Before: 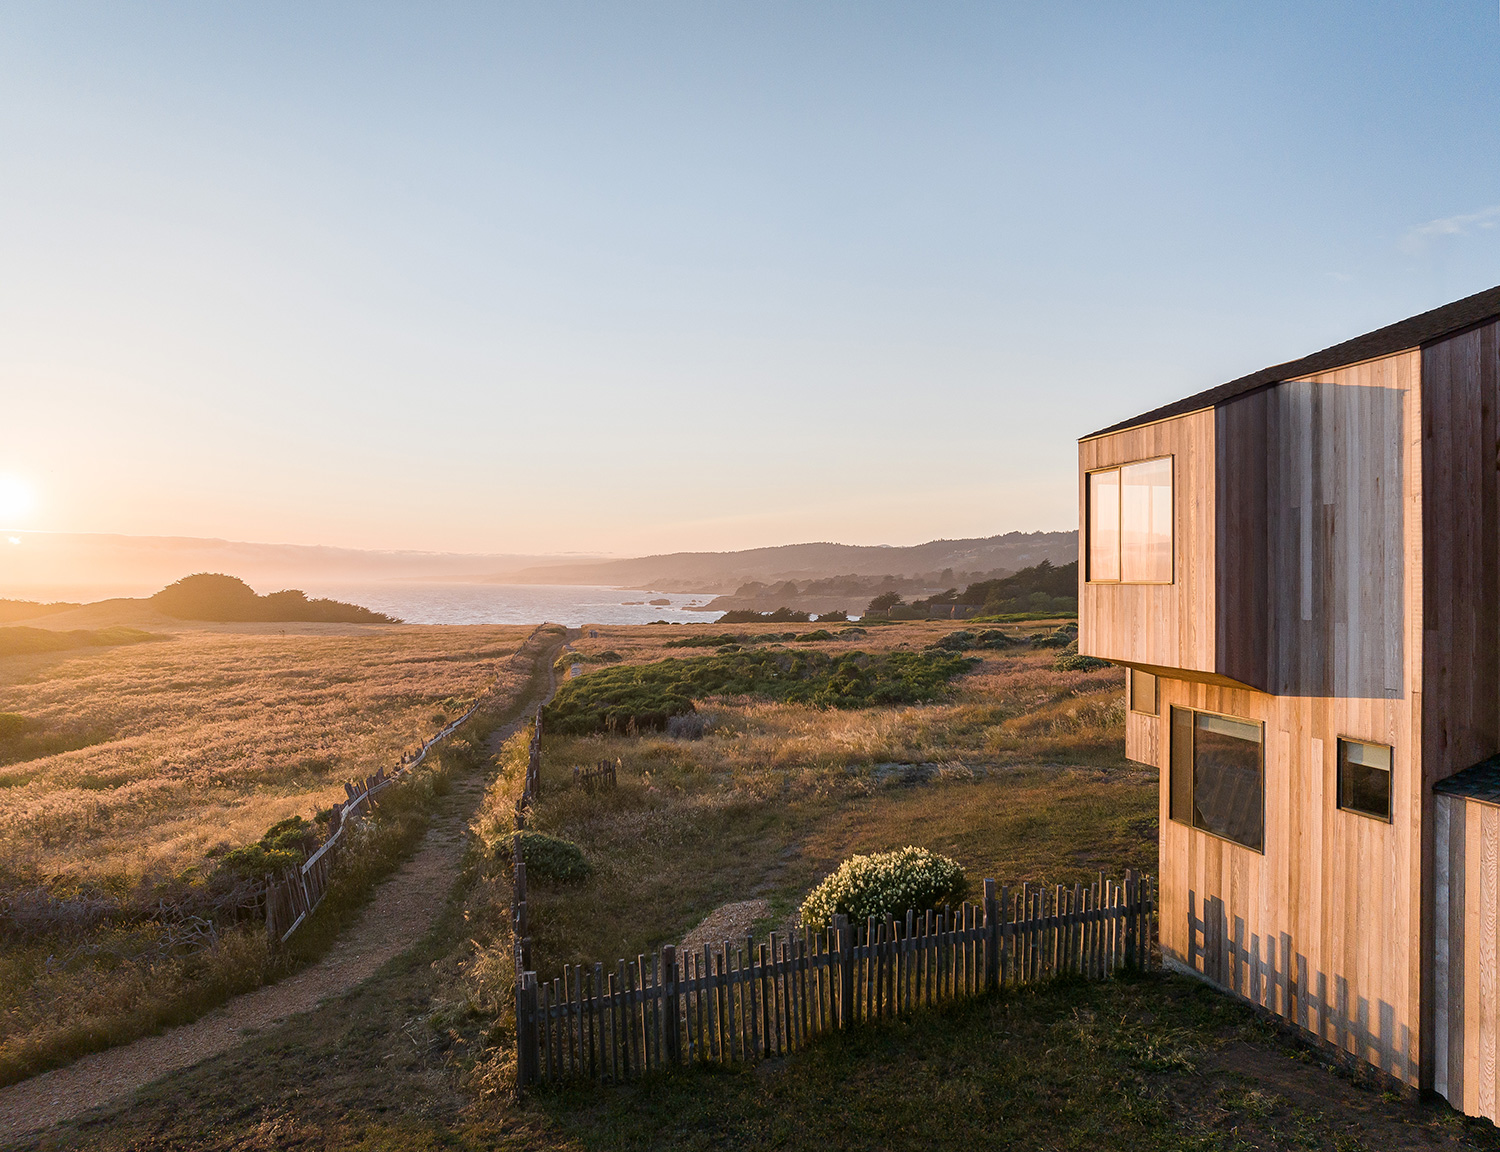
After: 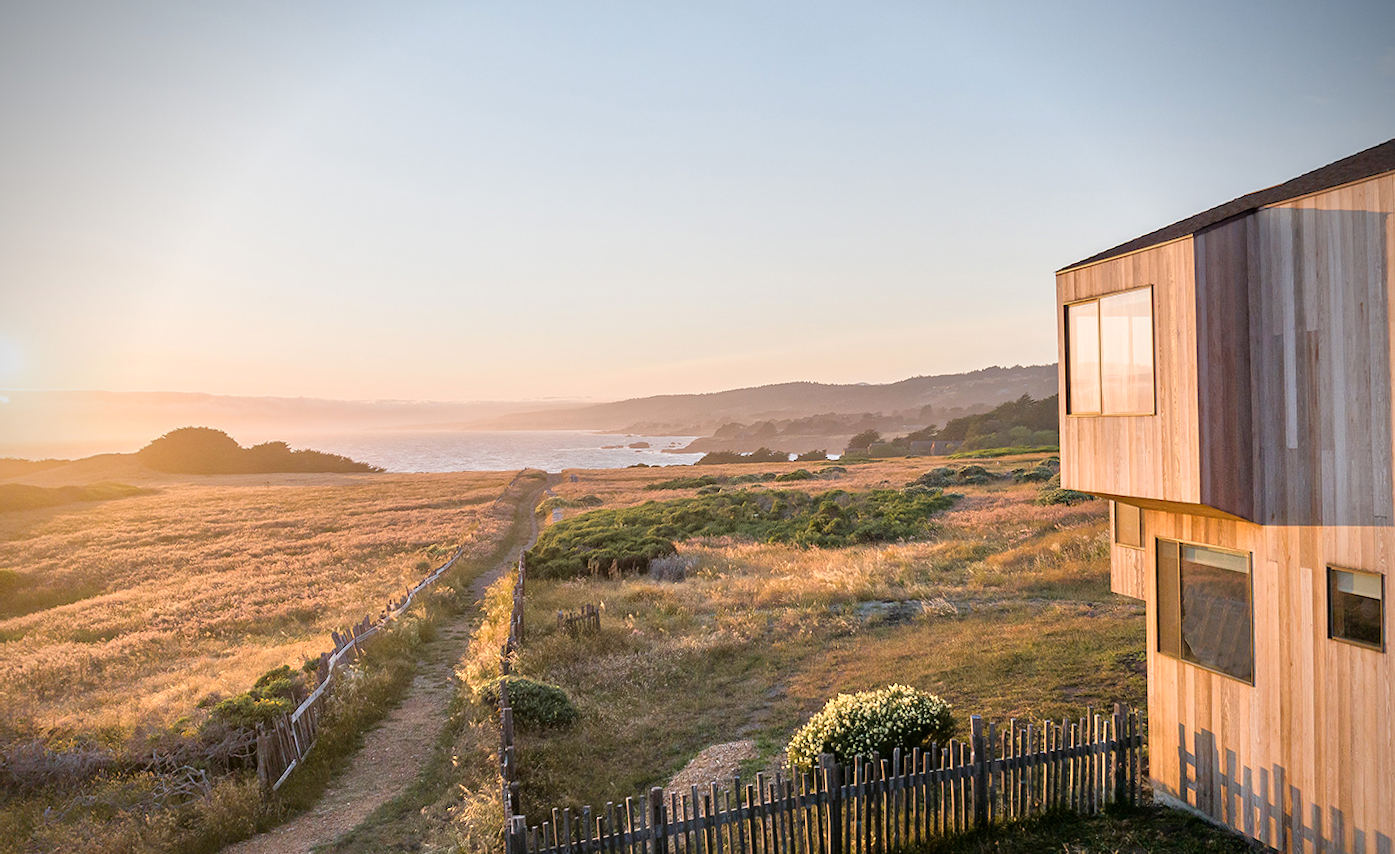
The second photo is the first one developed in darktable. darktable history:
crop and rotate: angle 0.03°, top 11.643%, right 5.651%, bottom 11.189%
tone equalizer: -7 EV 0.15 EV, -6 EV 0.6 EV, -5 EV 1.15 EV, -4 EV 1.33 EV, -3 EV 1.15 EV, -2 EV 0.6 EV, -1 EV 0.15 EV, mask exposure compensation -0.5 EV
vignetting: brightness -0.629, saturation -0.007, center (-0.028, 0.239)
contrast brightness saturation: contrast 0.07
rotate and perspective: rotation -1.32°, lens shift (horizontal) -0.031, crop left 0.015, crop right 0.985, crop top 0.047, crop bottom 0.982
